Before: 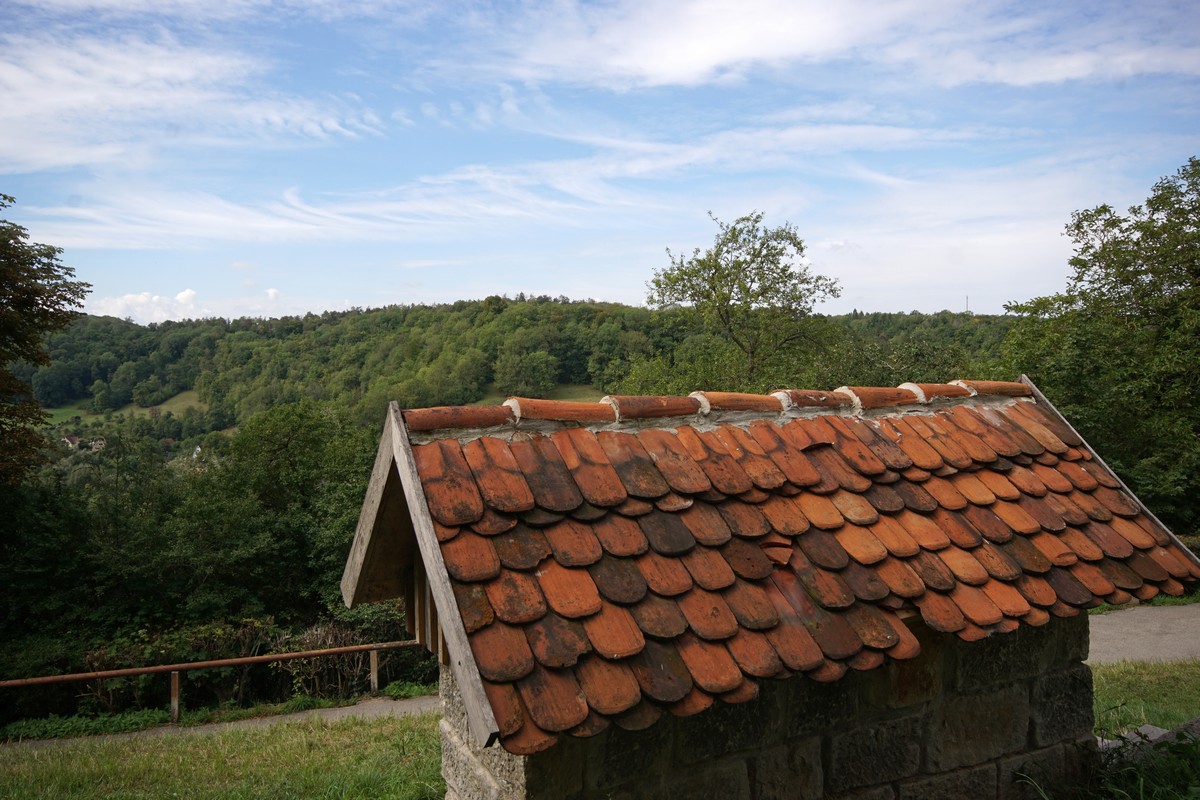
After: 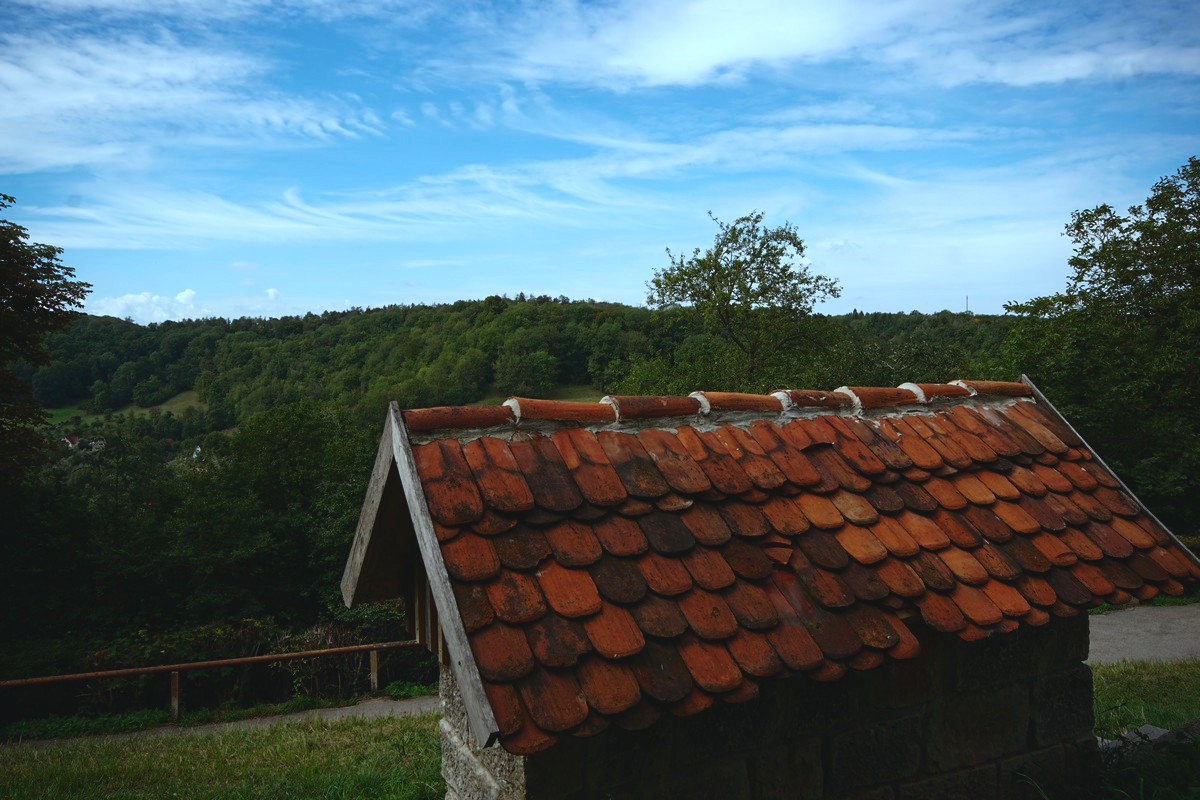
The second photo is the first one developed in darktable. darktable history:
exposure: black level correction -0.025, exposure -0.117 EV, compensate highlight preservation false
contrast brightness saturation: brightness -0.25, saturation 0.2
color correction: highlights a* -11.71, highlights b* -15.58
rgb curve: curves: ch0 [(0, 0) (0.078, 0.051) (0.929, 0.956) (1, 1)], compensate middle gray true
